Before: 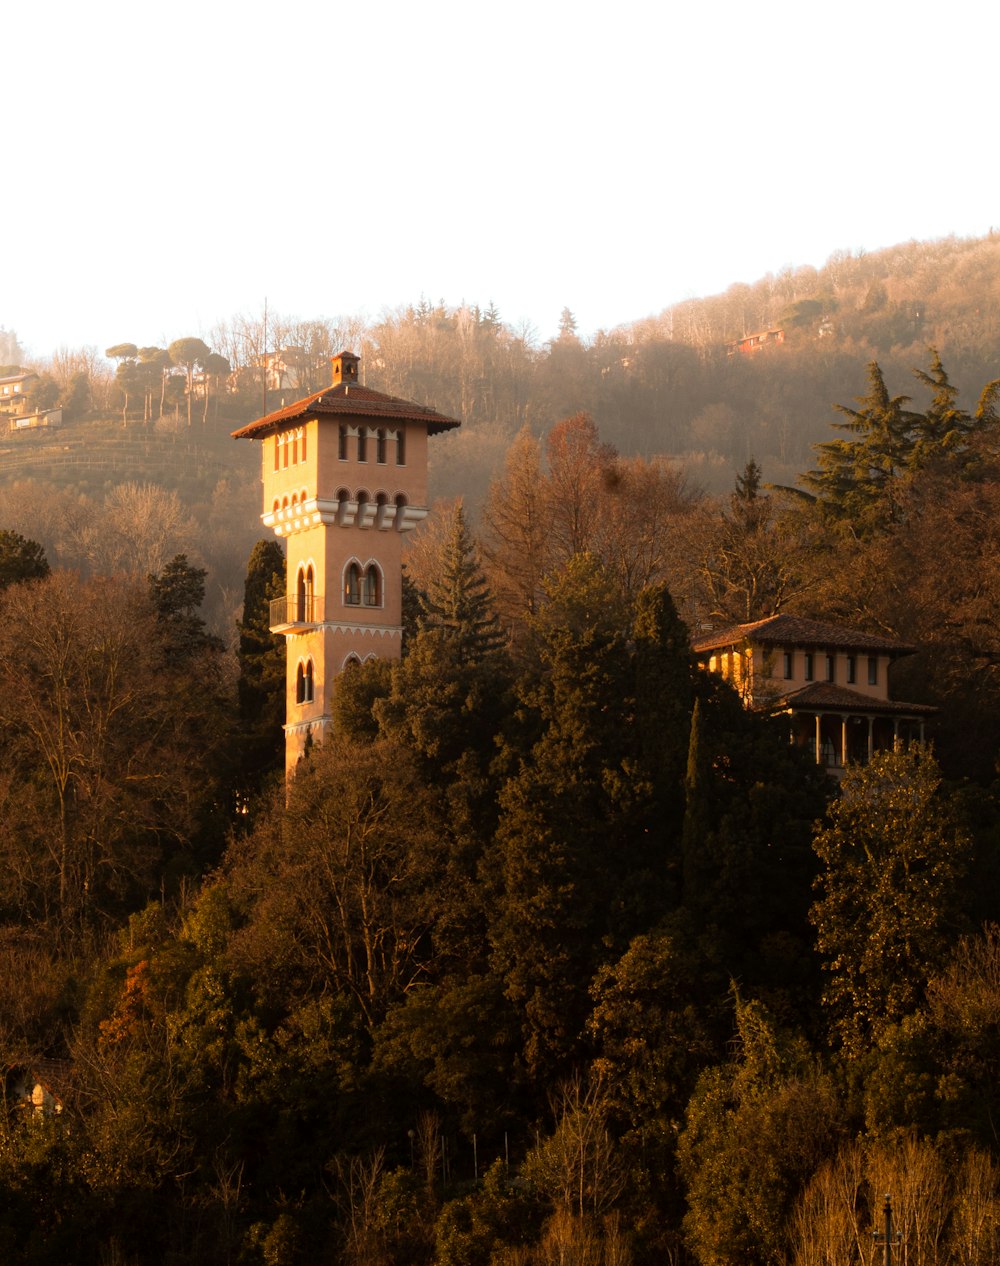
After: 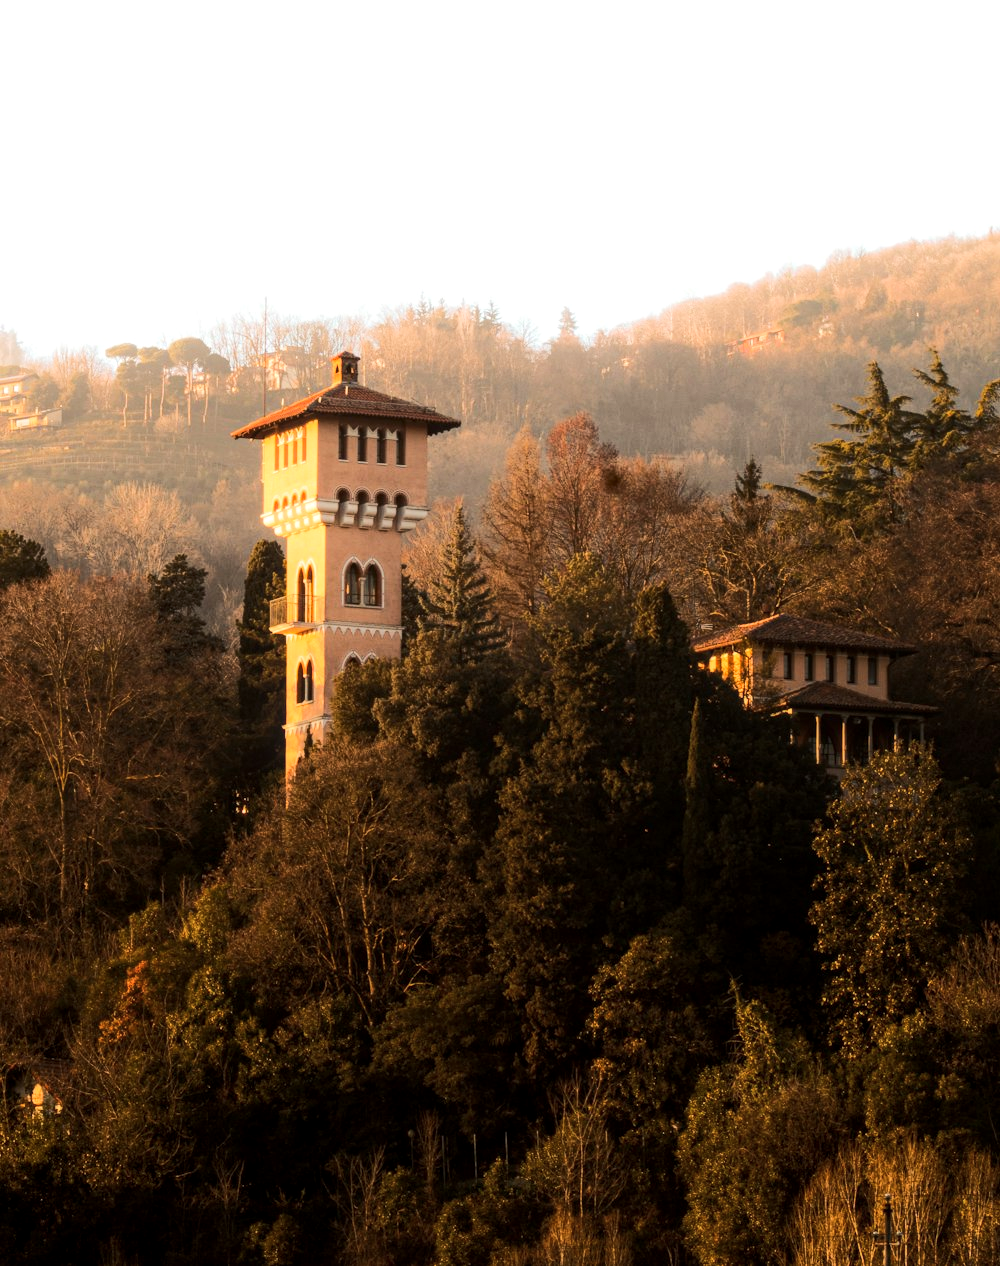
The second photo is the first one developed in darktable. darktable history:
local contrast: on, module defaults
rgb curve: curves: ch0 [(0, 0) (0.284, 0.292) (0.505, 0.644) (1, 1)]; ch1 [(0, 0) (0.284, 0.292) (0.505, 0.644) (1, 1)]; ch2 [(0, 0) (0.284, 0.292) (0.505, 0.644) (1, 1)], compensate middle gray true
